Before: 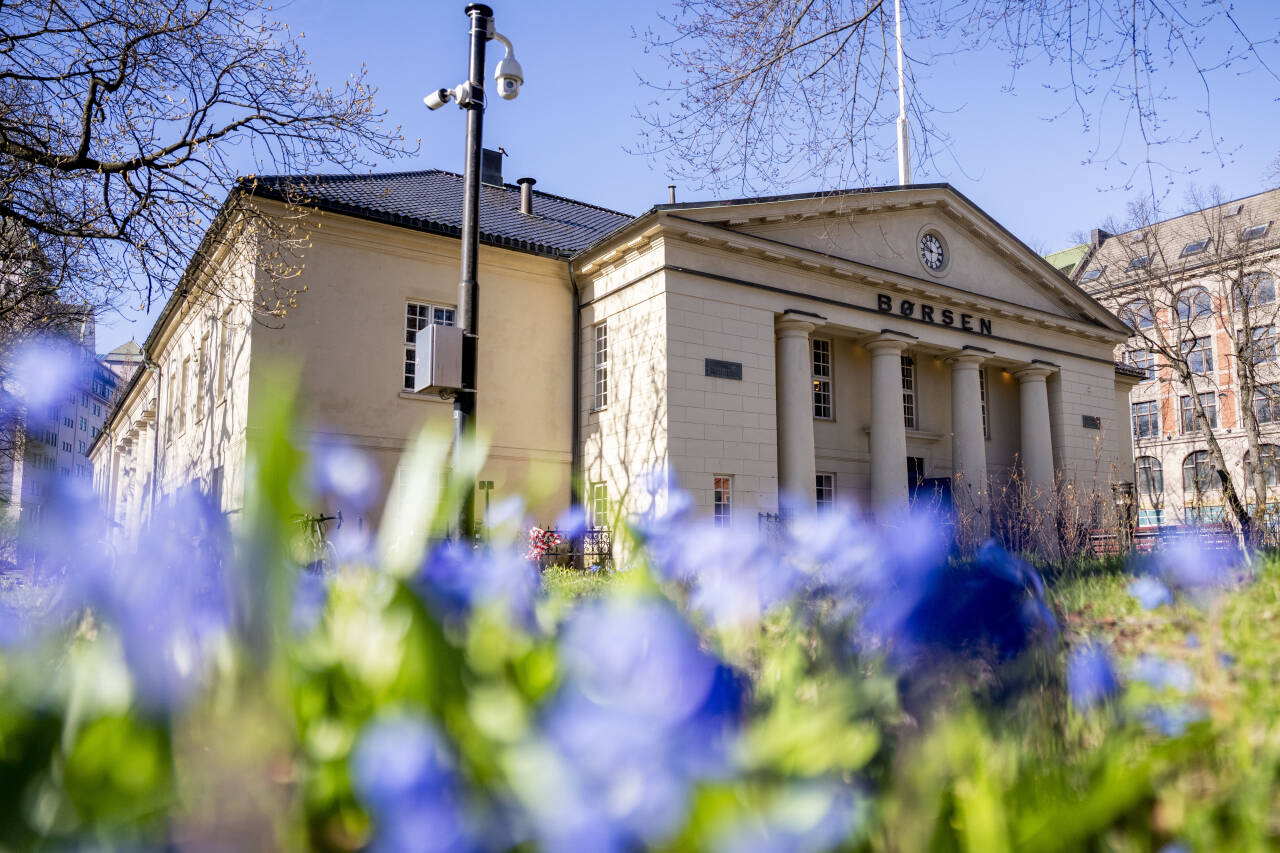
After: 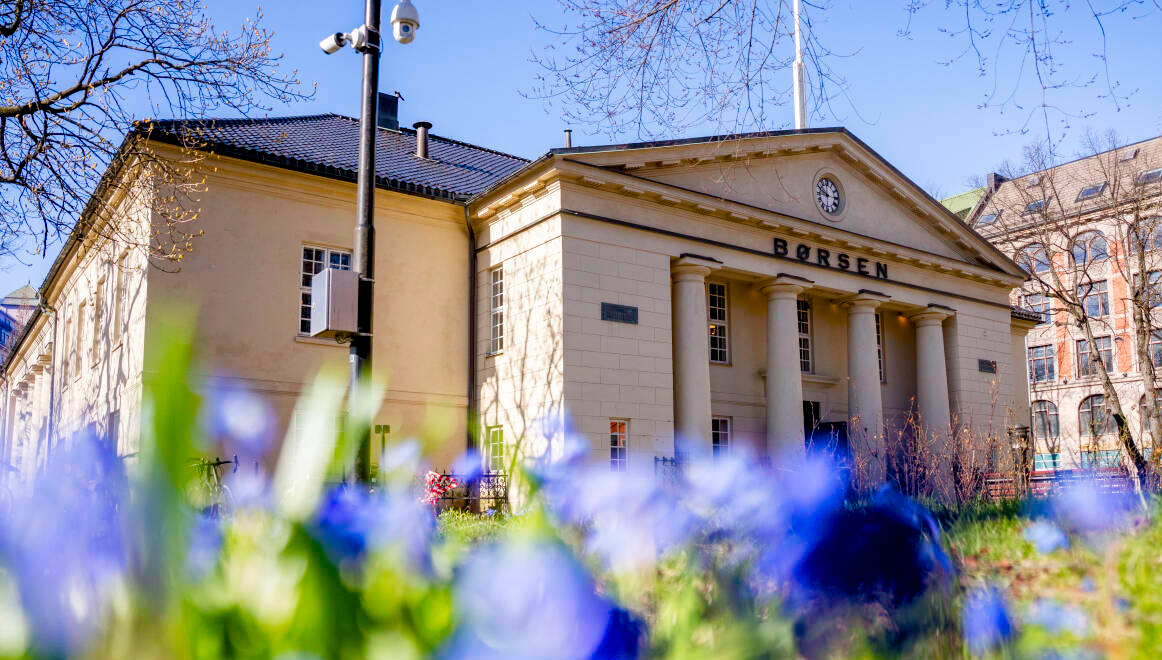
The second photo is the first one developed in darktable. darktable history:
color balance rgb: perceptual saturation grading › global saturation 35%, perceptual saturation grading › highlights -30%, perceptual saturation grading › shadows 35%, perceptual brilliance grading › global brilliance 3%, perceptual brilliance grading › highlights -3%, perceptual brilliance grading › shadows 3%
crop: left 8.155%, top 6.611%, bottom 15.385%
